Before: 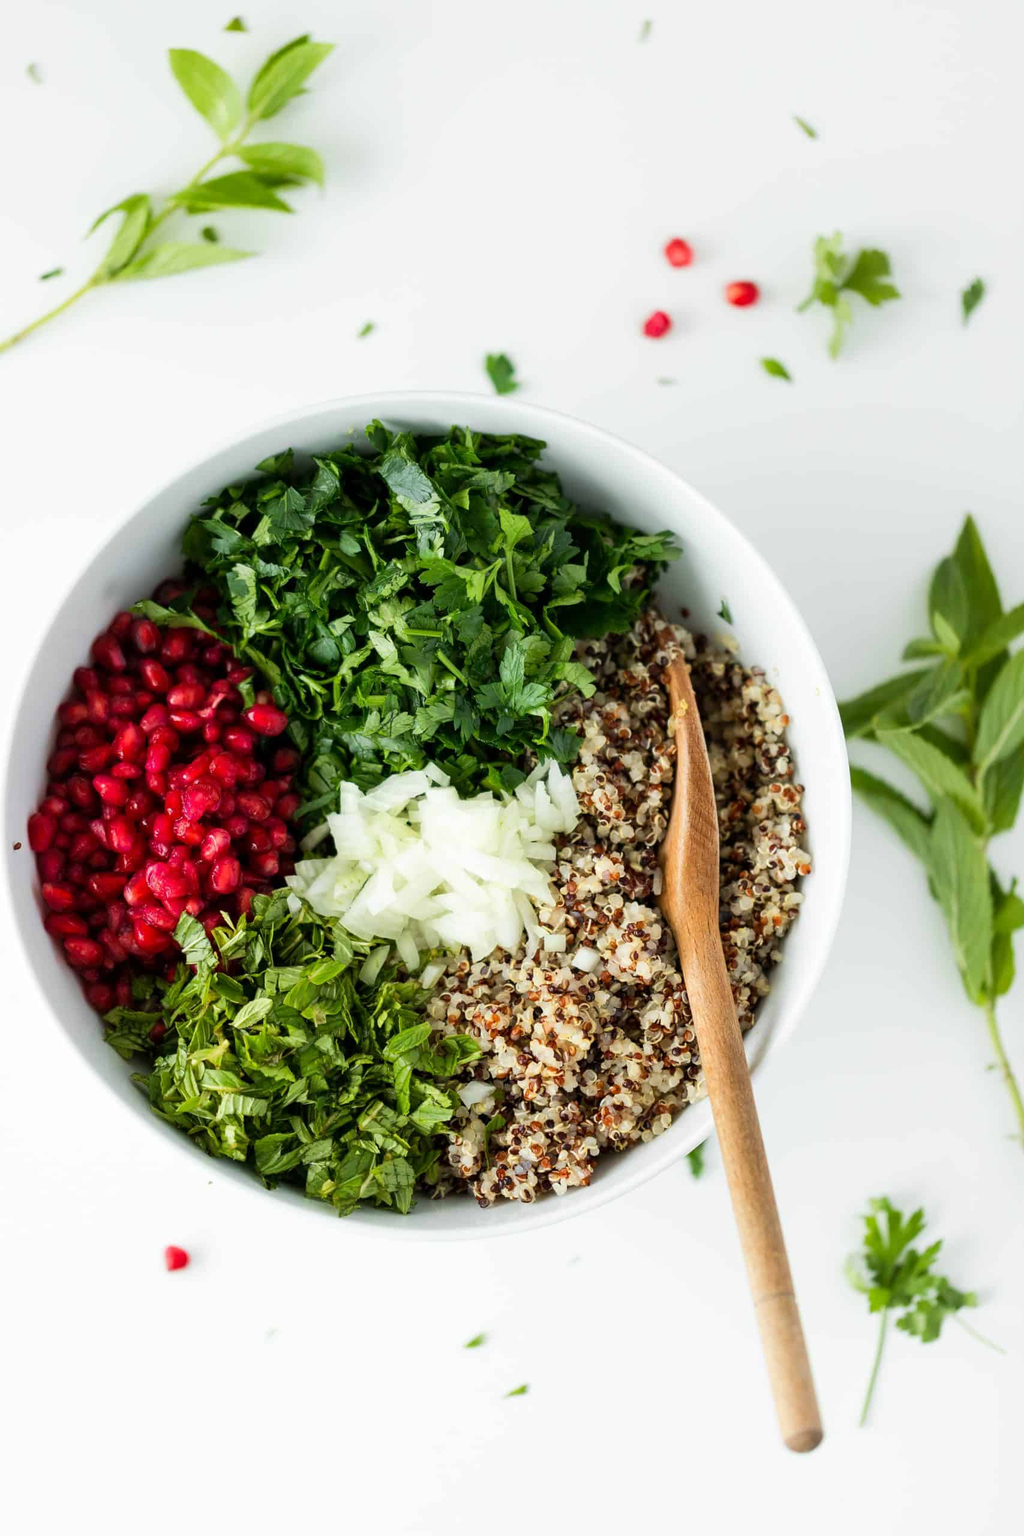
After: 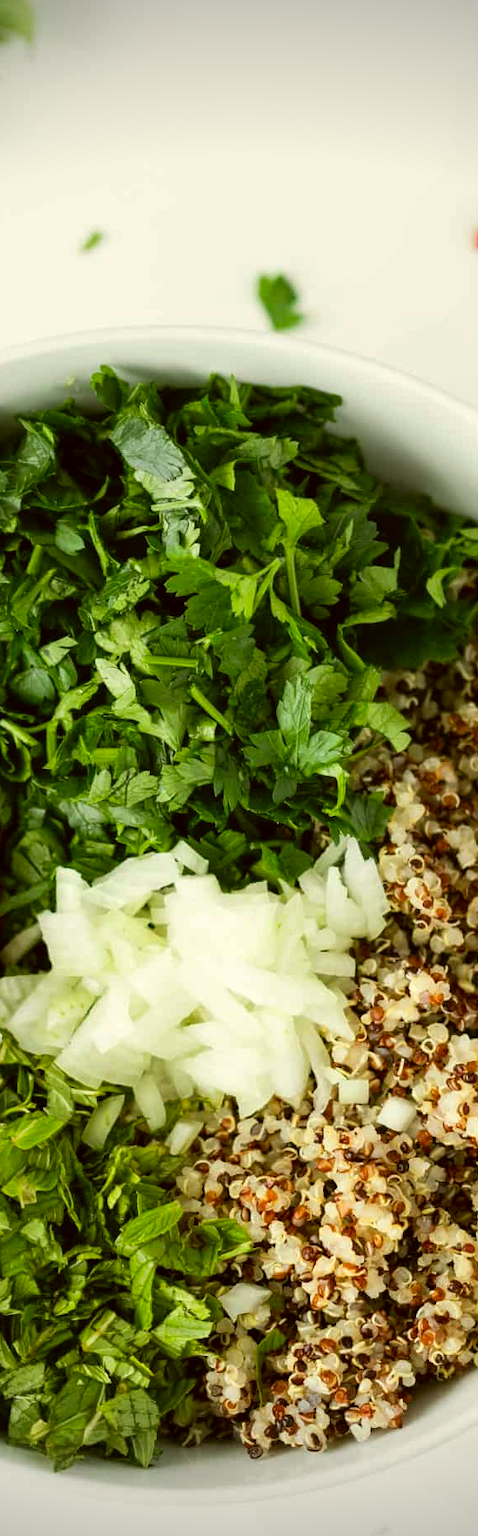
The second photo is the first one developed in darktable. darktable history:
vignetting: fall-off start 97.19%, brightness -0.732, saturation -0.476, width/height ratio 1.183, unbound false
color correction: highlights a* -1.5, highlights b* 10.37, shadows a* 0.888, shadows b* 18.61
tone equalizer: on, module defaults
crop and rotate: left 29.361%, top 10.177%, right 36.954%, bottom 17.691%
